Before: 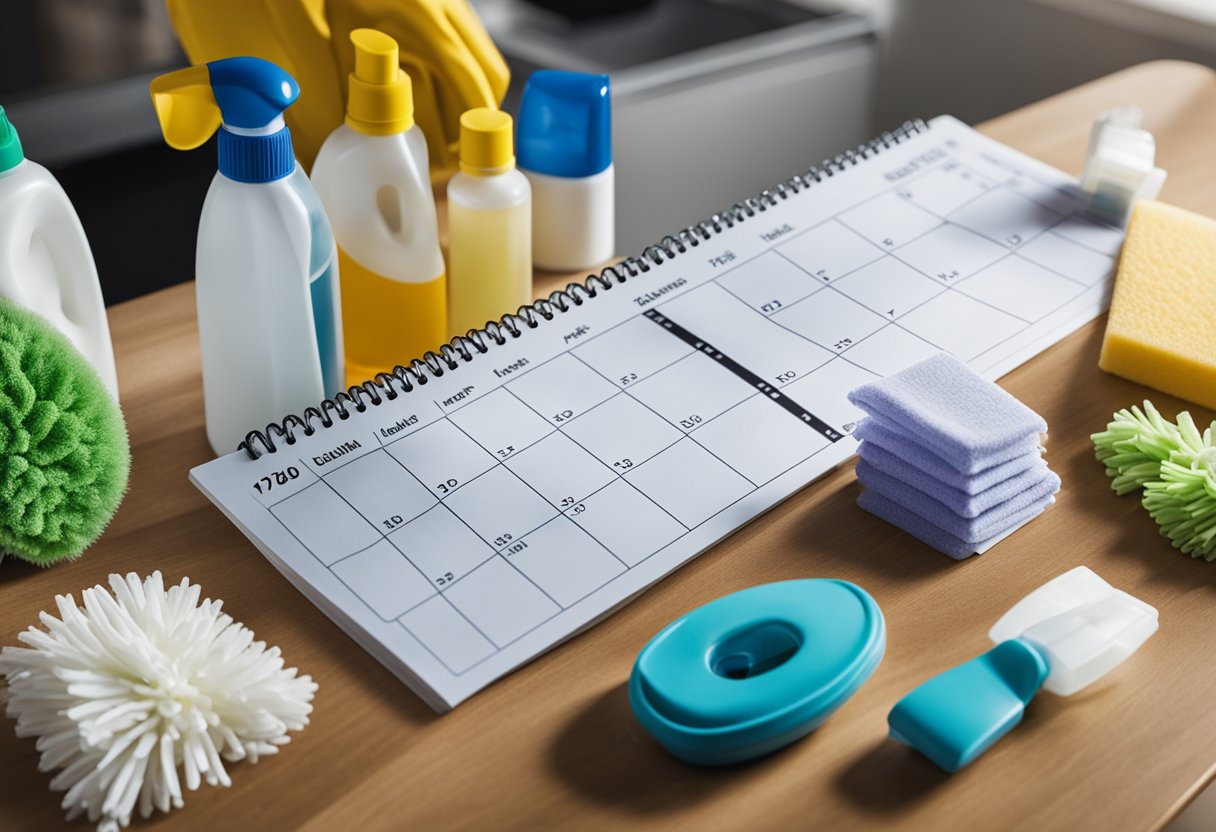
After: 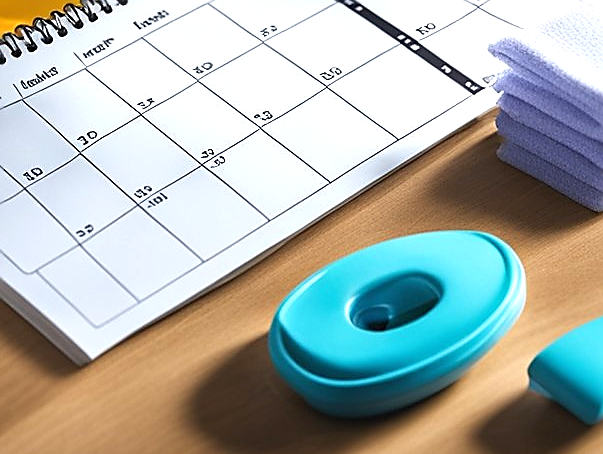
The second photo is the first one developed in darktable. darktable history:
crop: left 29.627%, top 41.944%, right 20.771%, bottom 3.466%
exposure: black level correction 0, exposure 0.701 EV, compensate highlight preservation false
sharpen: radius 1.39, amount 1.258, threshold 0.834
